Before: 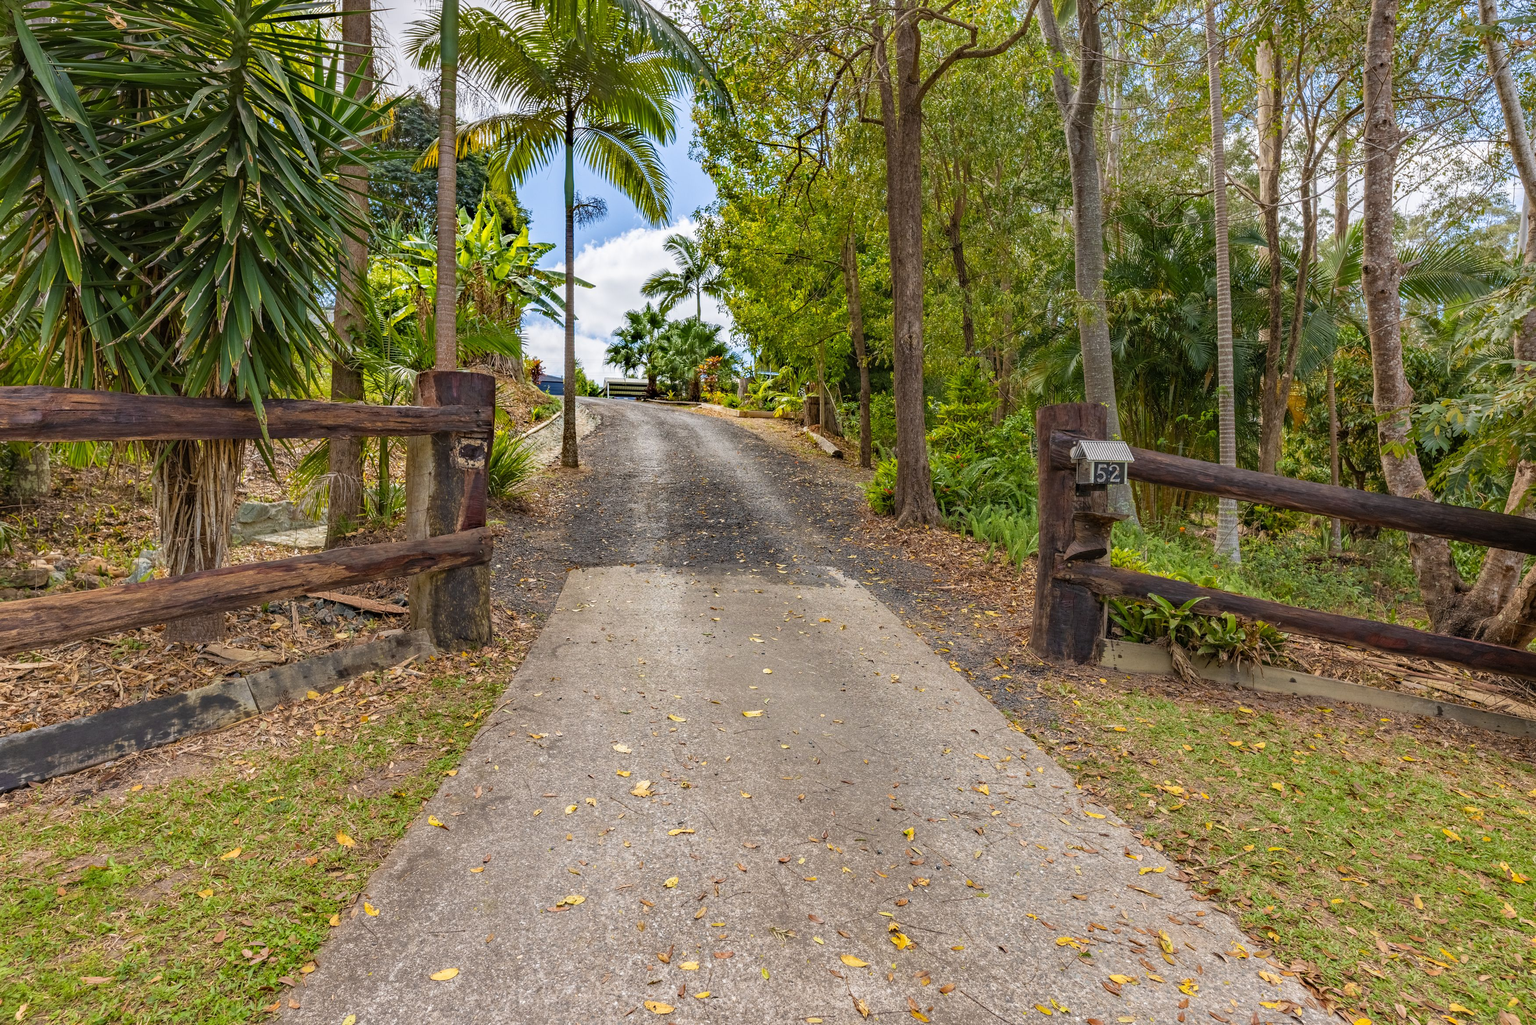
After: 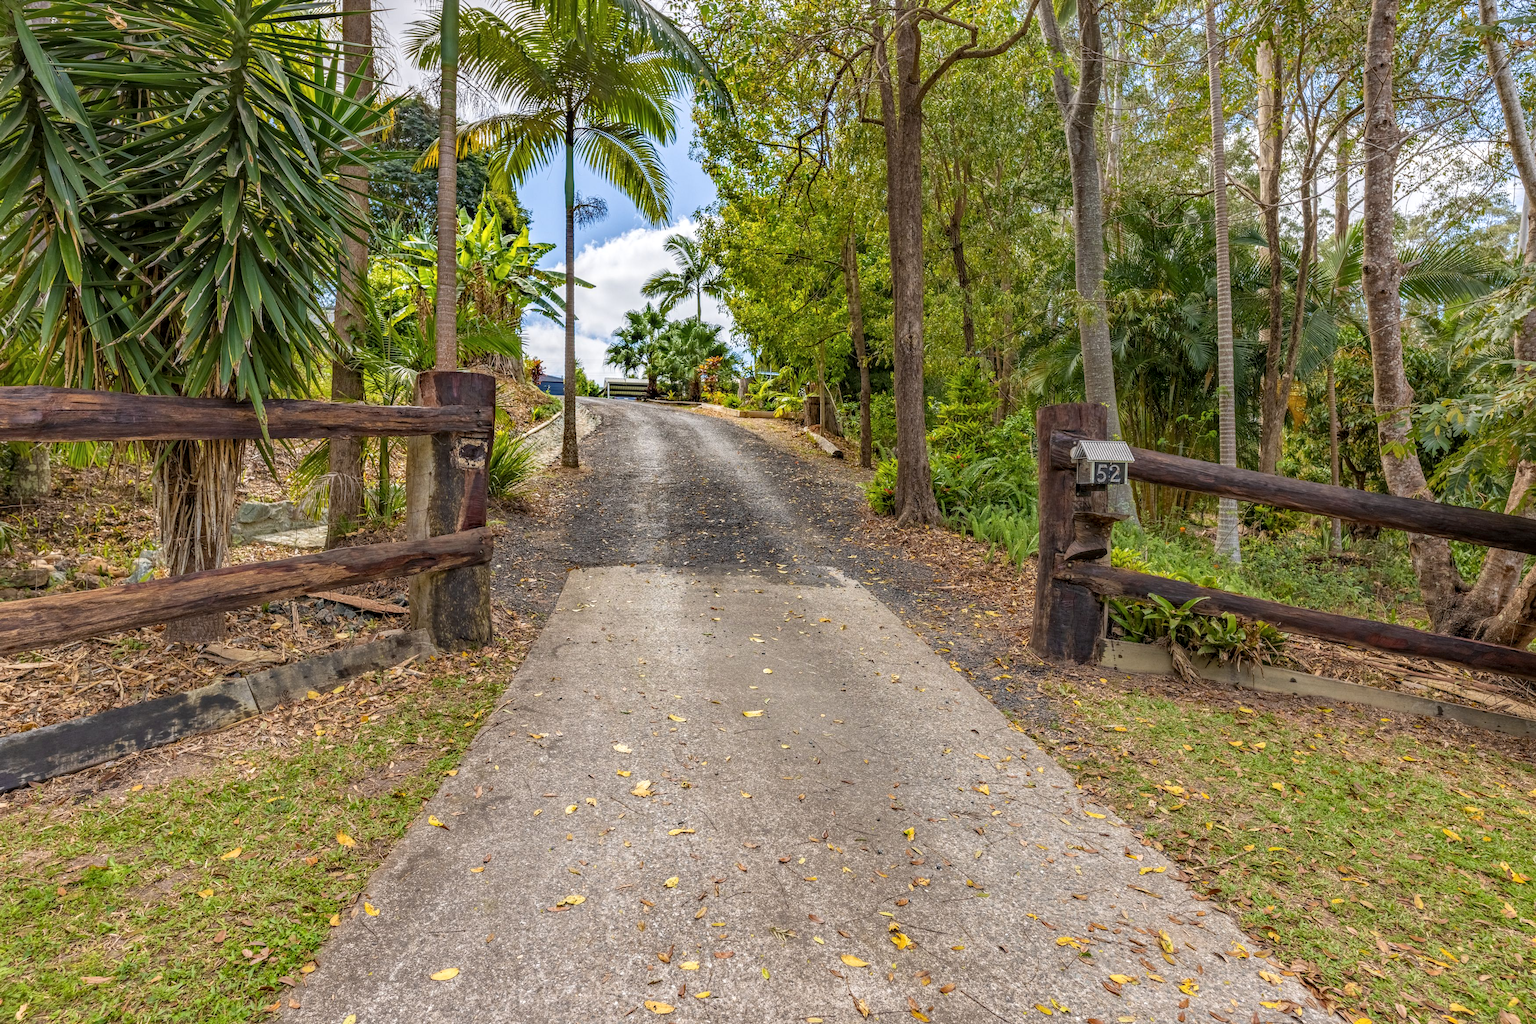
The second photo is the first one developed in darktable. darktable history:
local contrast: on, module defaults
shadows and highlights: shadows 43.06, highlights 6.94
